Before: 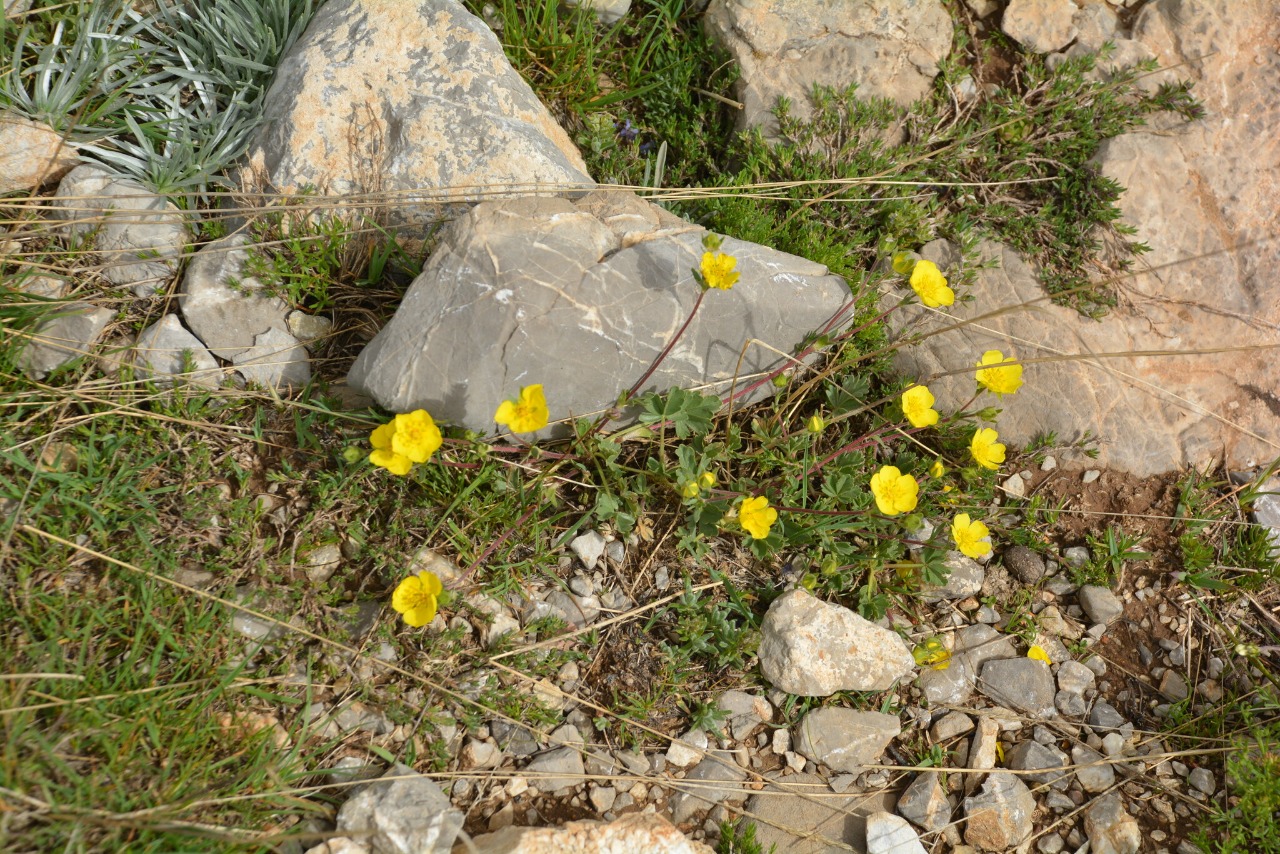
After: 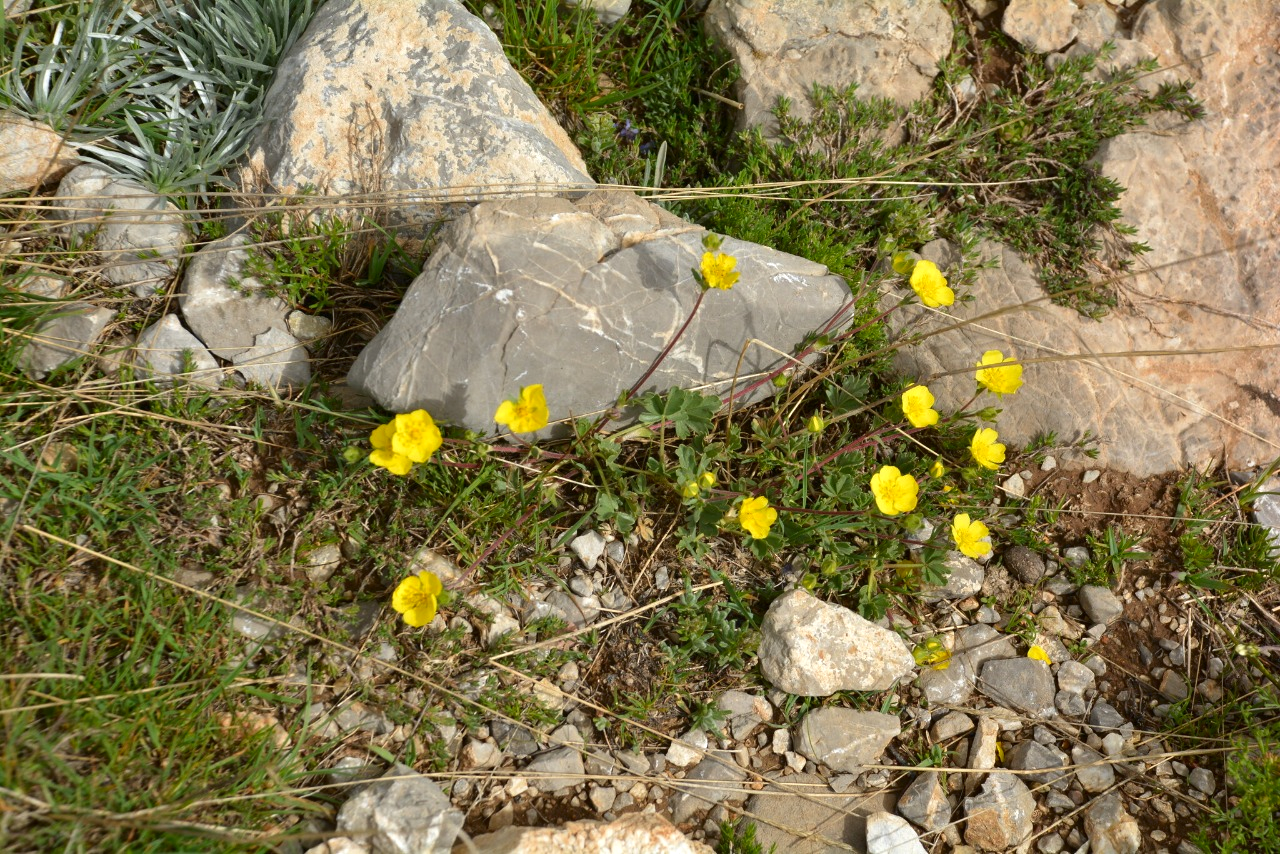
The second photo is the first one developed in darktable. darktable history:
contrast brightness saturation: brightness -0.092
exposure: black level correction 0, exposure 0.199 EV, compensate exposure bias true, compensate highlight preservation false
